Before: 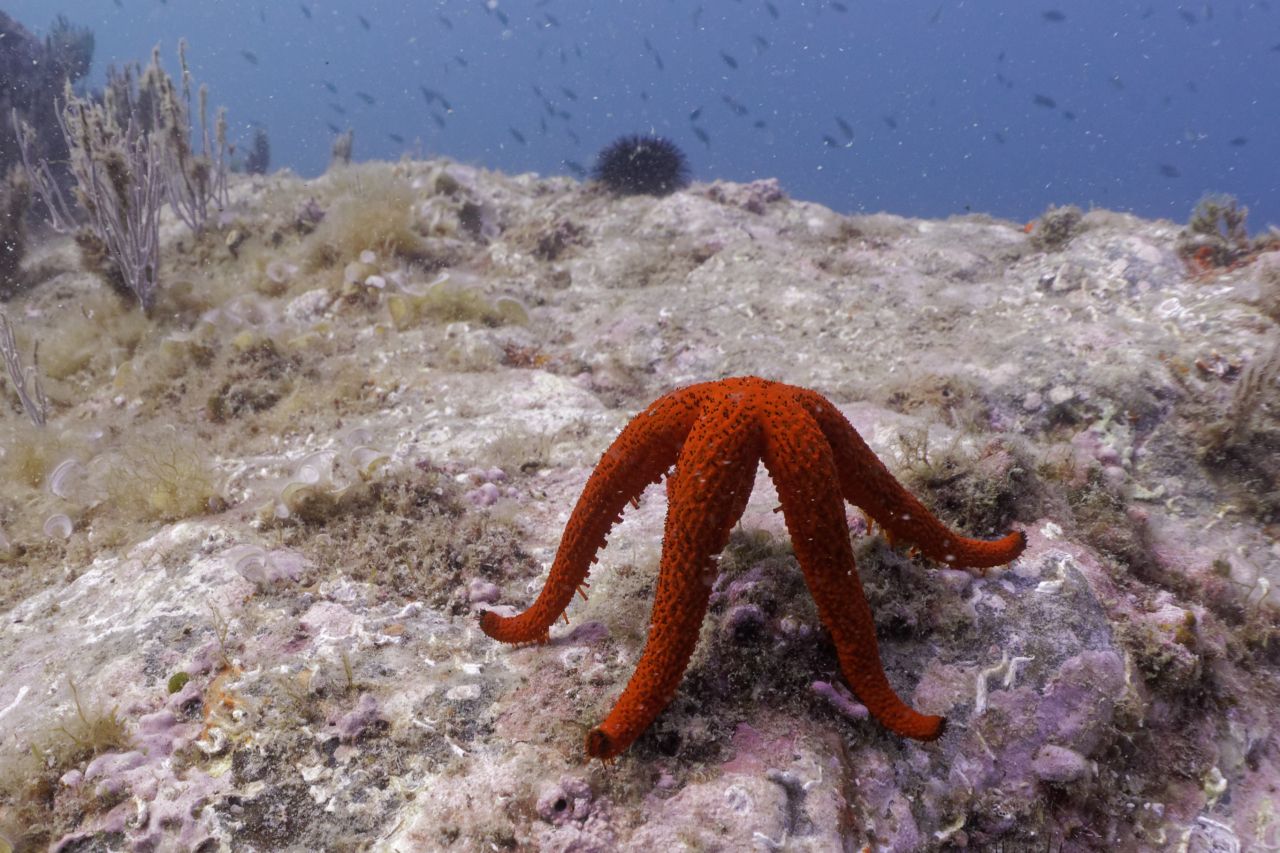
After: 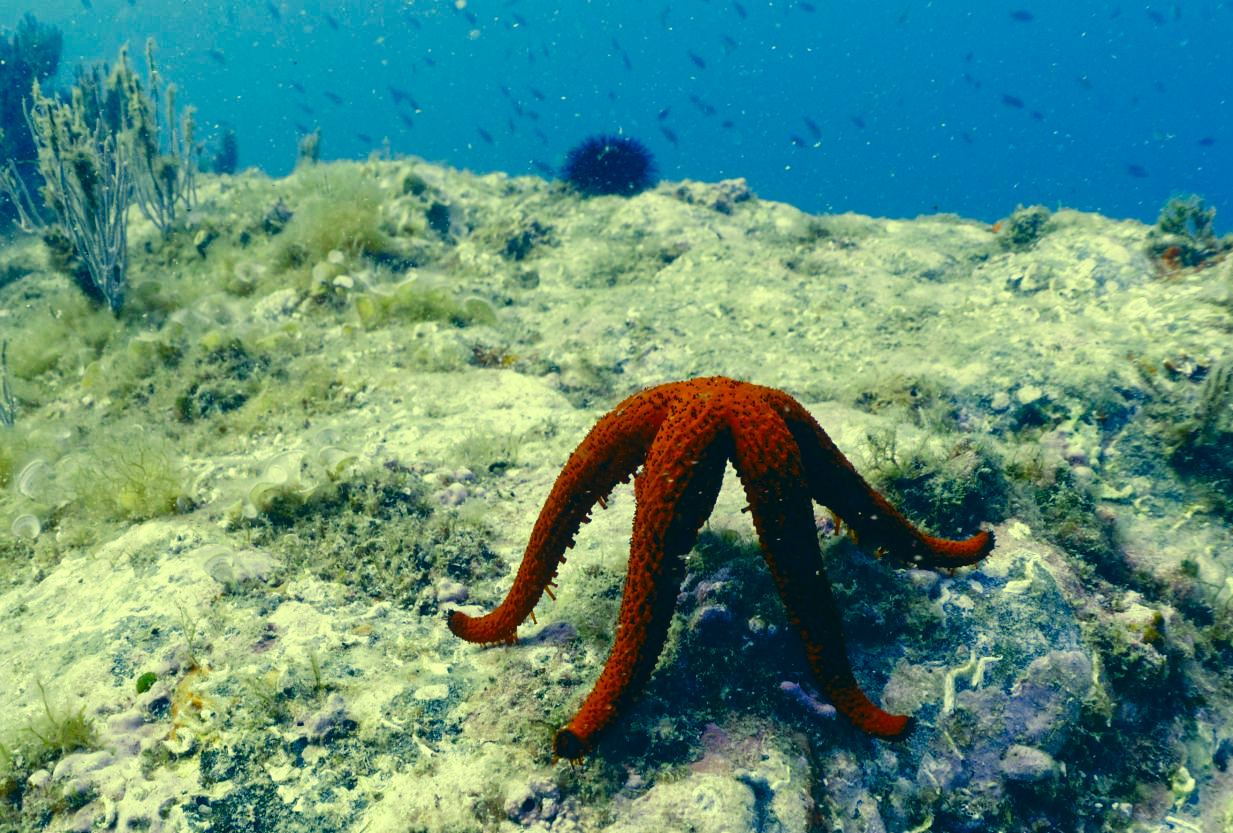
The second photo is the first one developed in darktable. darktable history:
color correction: highlights a* -15.58, highlights b* 40, shadows a* -40, shadows b* -26.18
crop and rotate: left 2.536%, right 1.107%, bottom 2.246%
white balance: red 1.045, blue 0.932
color calibration: x 0.37, y 0.382, temperature 4313.32 K
contrast brightness saturation: brightness -0.25, saturation 0.2
base curve: curves: ch0 [(0, 0) (0.036, 0.037) (0.121, 0.228) (0.46, 0.76) (0.859, 0.983) (1, 1)], preserve colors none
